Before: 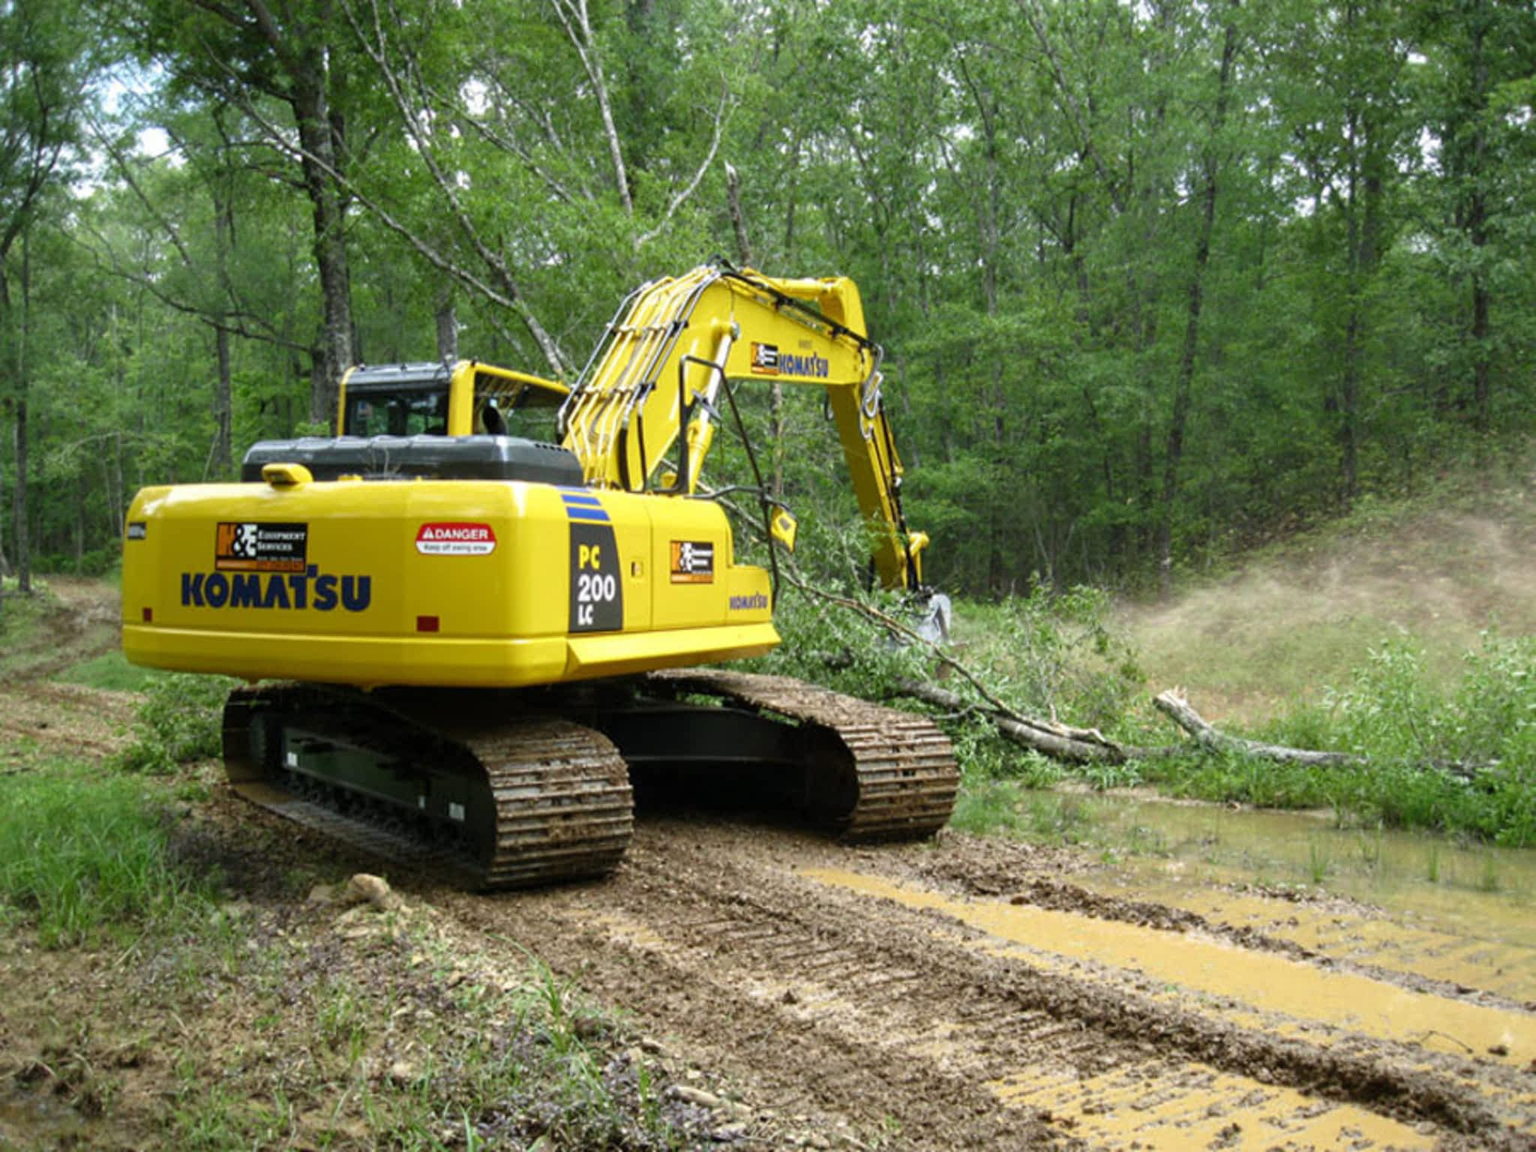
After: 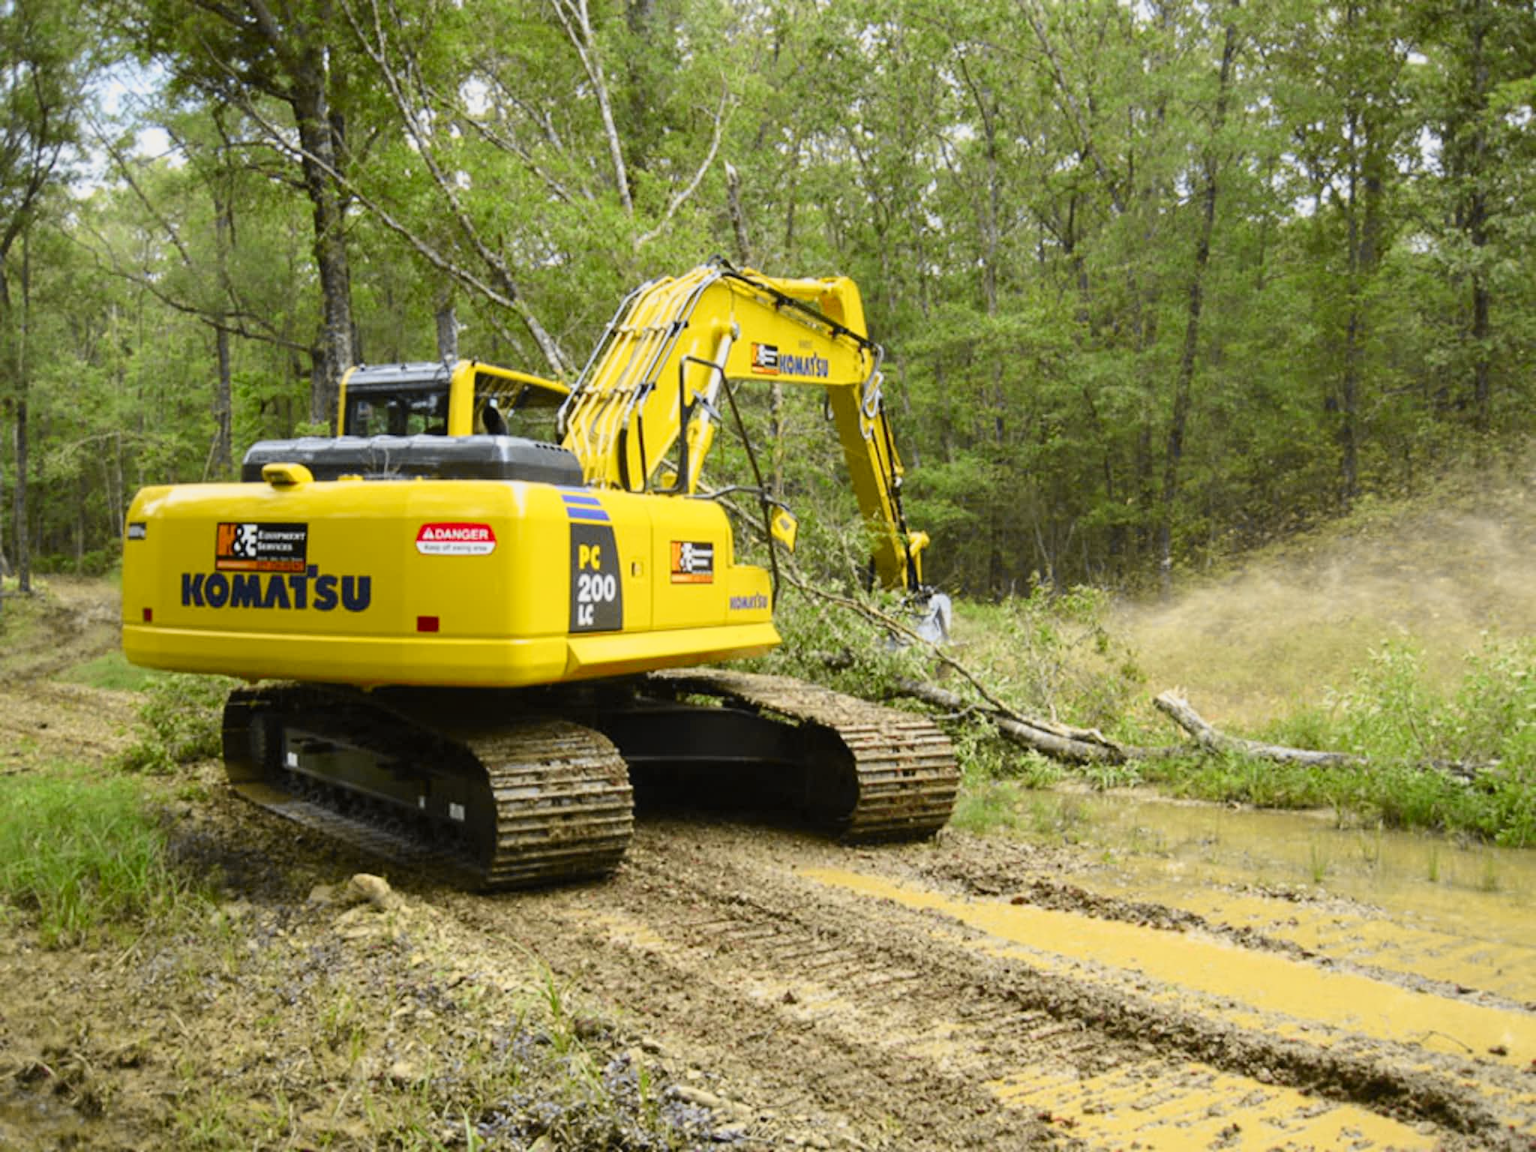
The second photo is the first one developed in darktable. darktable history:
tone curve: curves: ch0 [(0, 0.017) (0.239, 0.277) (0.508, 0.593) (0.826, 0.855) (1, 0.945)]; ch1 [(0, 0) (0.401, 0.42) (0.442, 0.47) (0.492, 0.498) (0.511, 0.504) (0.555, 0.586) (0.681, 0.739) (1, 1)]; ch2 [(0, 0) (0.411, 0.433) (0.5, 0.504) (0.545, 0.574) (1, 1)], color space Lab, independent channels, preserve colors none
